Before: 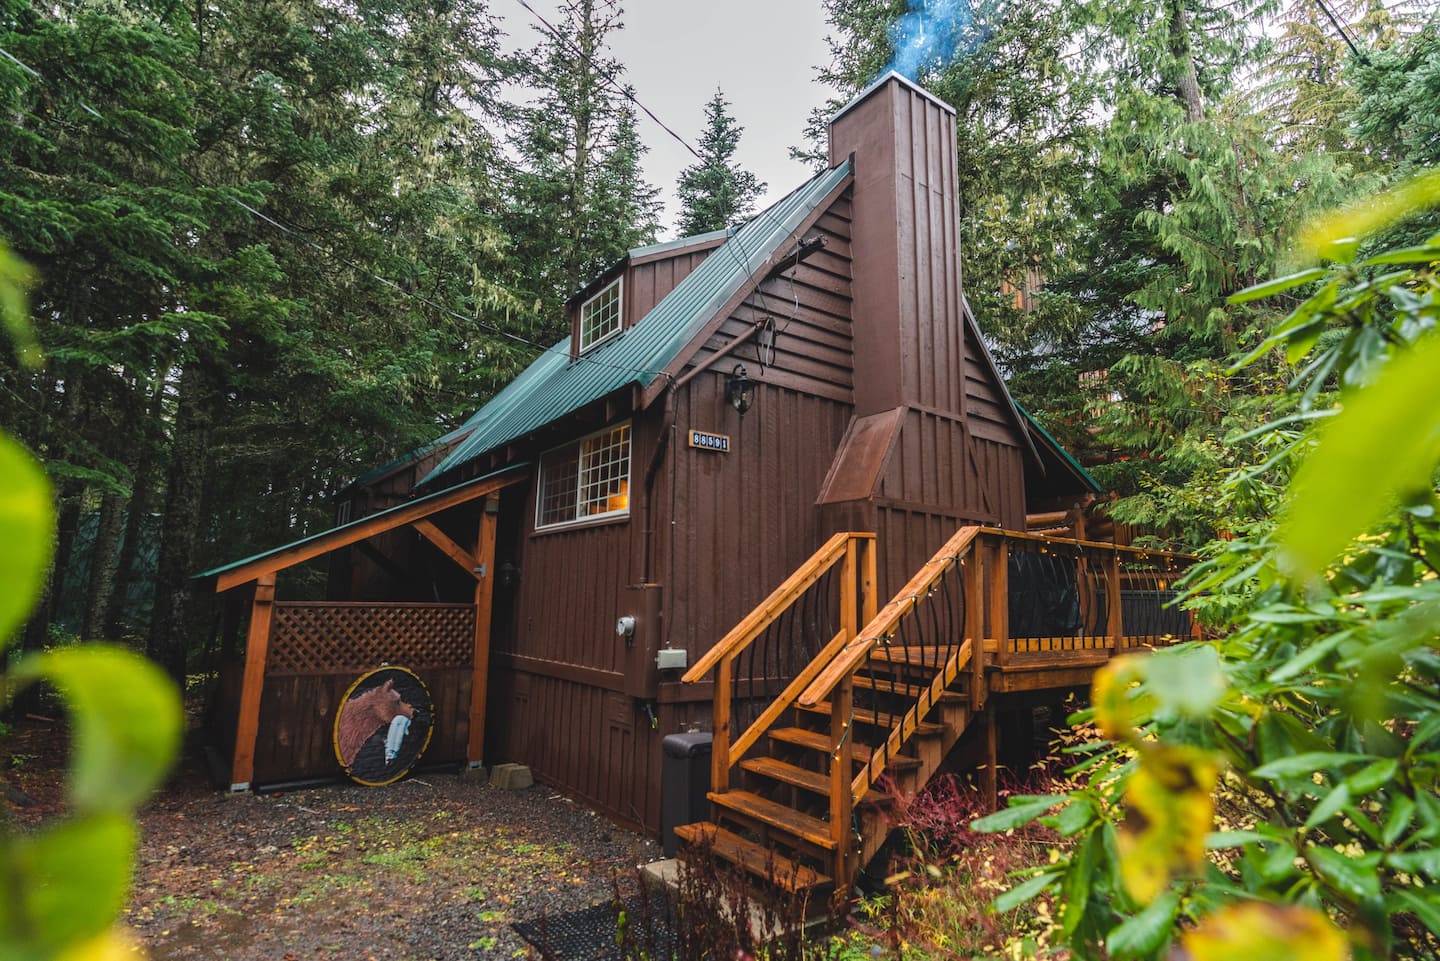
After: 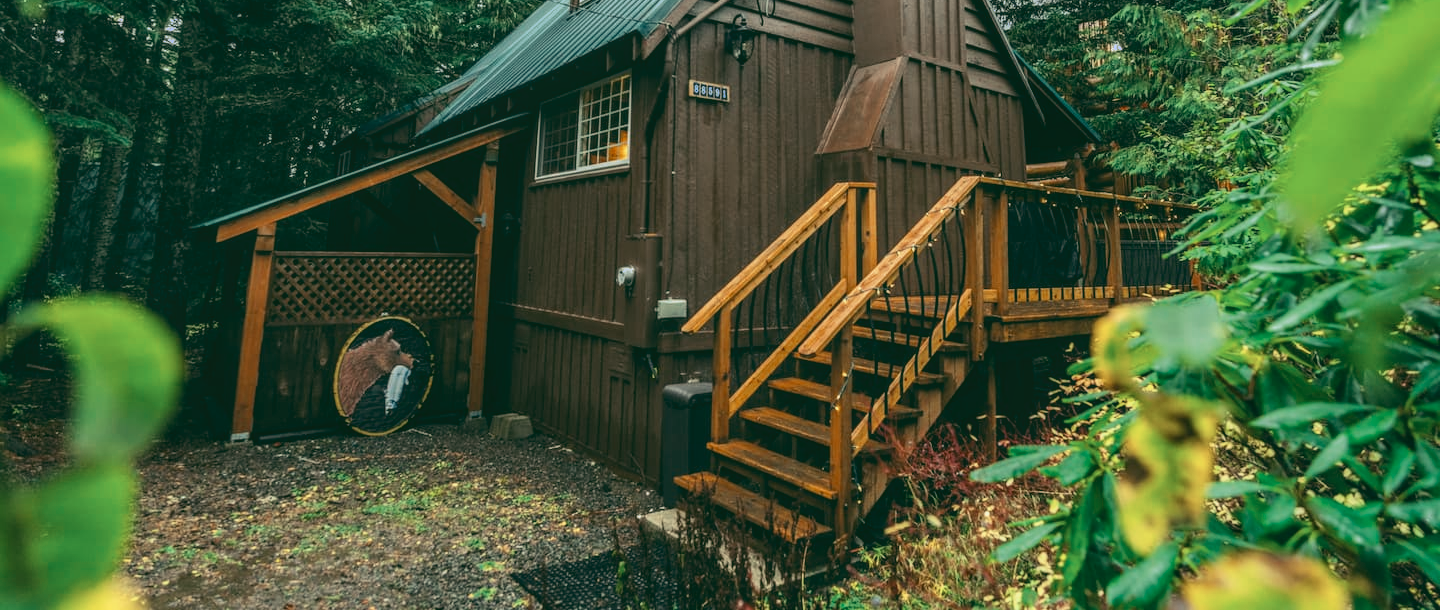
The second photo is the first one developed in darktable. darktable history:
contrast brightness saturation: contrast 0.2, brightness 0.16, saturation 0.22
white balance: red 0.98, blue 1.034
crop and rotate: top 36.435%
rgb curve: curves: ch0 [(0.123, 0.061) (0.995, 0.887)]; ch1 [(0.06, 0.116) (1, 0.906)]; ch2 [(0, 0) (0.824, 0.69) (1, 1)], mode RGB, independent channels, compensate middle gray true
color zones: curves: ch0 [(0, 0.5) (0.125, 0.4) (0.25, 0.5) (0.375, 0.4) (0.5, 0.4) (0.625, 0.35) (0.75, 0.35) (0.875, 0.5)]; ch1 [(0, 0.35) (0.125, 0.45) (0.25, 0.35) (0.375, 0.35) (0.5, 0.35) (0.625, 0.35) (0.75, 0.45) (0.875, 0.35)]; ch2 [(0, 0.6) (0.125, 0.5) (0.25, 0.5) (0.375, 0.6) (0.5, 0.6) (0.625, 0.5) (0.75, 0.5) (0.875, 0.5)]
bloom: size 9%, threshold 100%, strength 7%
local contrast: on, module defaults
